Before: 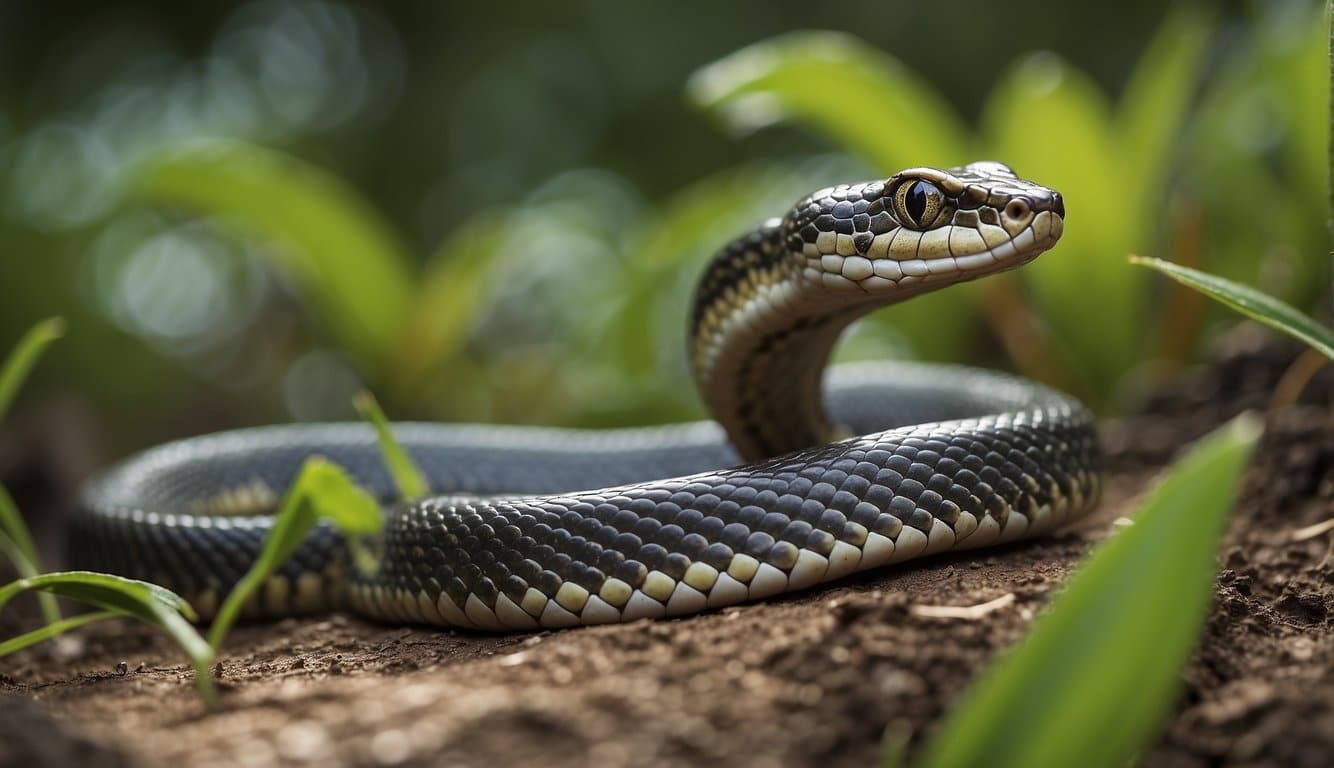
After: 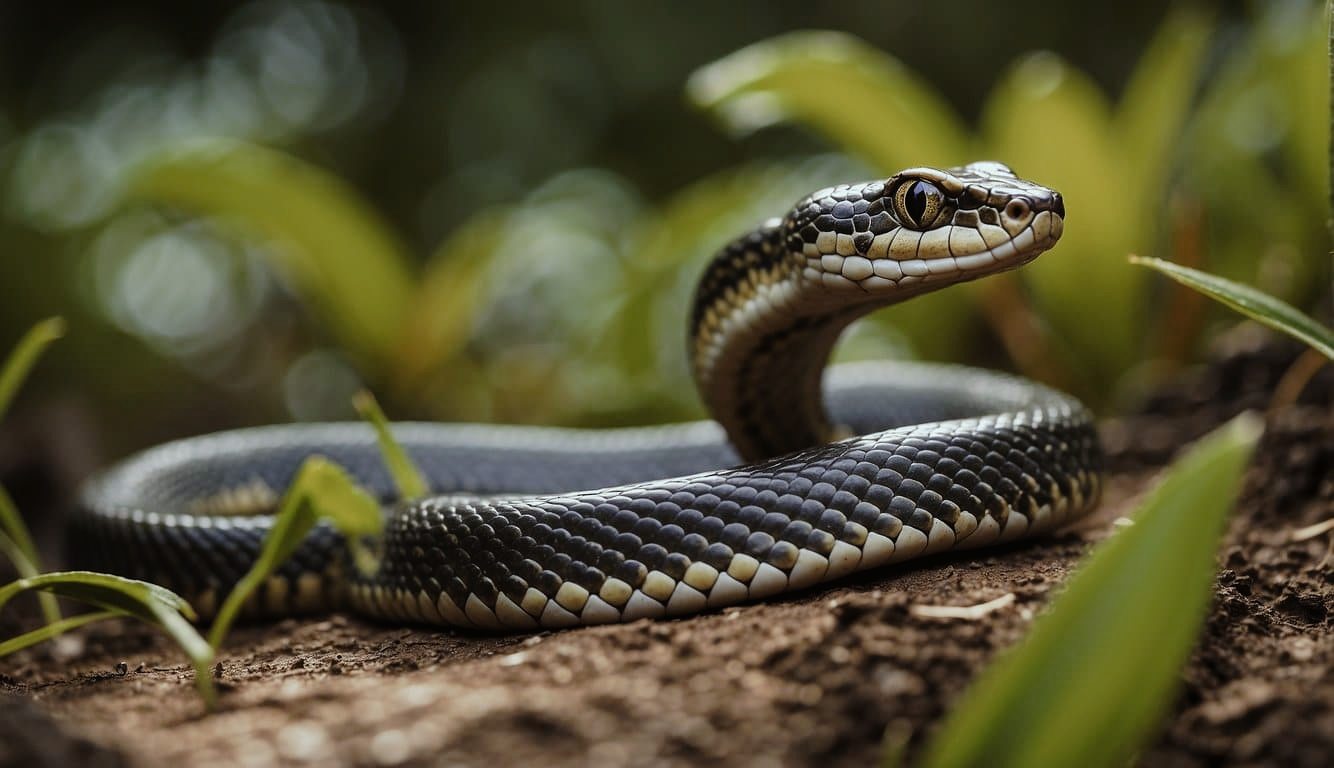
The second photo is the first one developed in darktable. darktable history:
tone curve: curves: ch0 [(0, 0) (0.003, 0.008) (0.011, 0.01) (0.025, 0.012) (0.044, 0.023) (0.069, 0.033) (0.1, 0.046) (0.136, 0.075) (0.177, 0.116) (0.224, 0.171) (0.277, 0.235) (0.335, 0.312) (0.399, 0.397) (0.468, 0.466) (0.543, 0.54) (0.623, 0.62) (0.709, 0.701) (0.801, 0.782) (0.898, 0.877) (1, 1)], preserve colors none
color look up table: target L [73.44, 92.12, 85.28, 81.73, 61.02, 64.39, 72.19, 69.07, 65.48, 58.61, 51.54, 42.56, 42.4, 13.19, 201.38, 75.74, 54.6, 66.88, 60.35, 61.55, 63.71, 47.83, 40.37, 42.64, 24.14, 27.35, 15.42, 94.51, 76.51, 74.99, 68.63, 63.99, 63.15, 51.15, 54.58, 53.61, 49.41, 35.73, 35.76, 36.3, 33.17, 31.03, 12.36, 4.768, 86.5, 86.45, 66.26, 59, 28.56], target a [-5.622, -8.2, -32.96, -12.66, -54.6, -15.45, -51.22, -57.36, -23.81, -14.13, 7.15, -25.18, -33.29, -12.66, 0, 1.639, 23.73, 38.34, 27.36, 16.65, 55.1, 50.71, 31.53, 52.13, 12.46, 33.76, 22.62, -2.348, 13.9, 23.55, 12.8, -0.318, 24.55, 55.81, 55.02, 19.67, 55.09, 0.484, 27.43, 41.15, 19.02, 29.83, 19.35, 5.292, -46.71, -15.28, -3.948, -21.11, -3.713], target b [48.55, 9.738, 27.87, 43.81, 44, 46.96, 19.24, 38.17, 40.83, 14.62, 41.36, 35.05, 23.44, 16.2, -0.001, 46.08, 42.73, 33.73, 49.7, 15.19, -0.078, 5.73, 38.27, 36.43, 27.79, 23.18, 10.06, -8.099, -10.75, -30.9, -24.65, 1.068, -44.96, -44.41, -25.42, -80.41, -65.9, 0.596, -17.64, -42.76, -56.11, -72.31, -34.16, -11.01, -1.642, -11.15, -47.65, -27.1, -21.1], num patches 49
